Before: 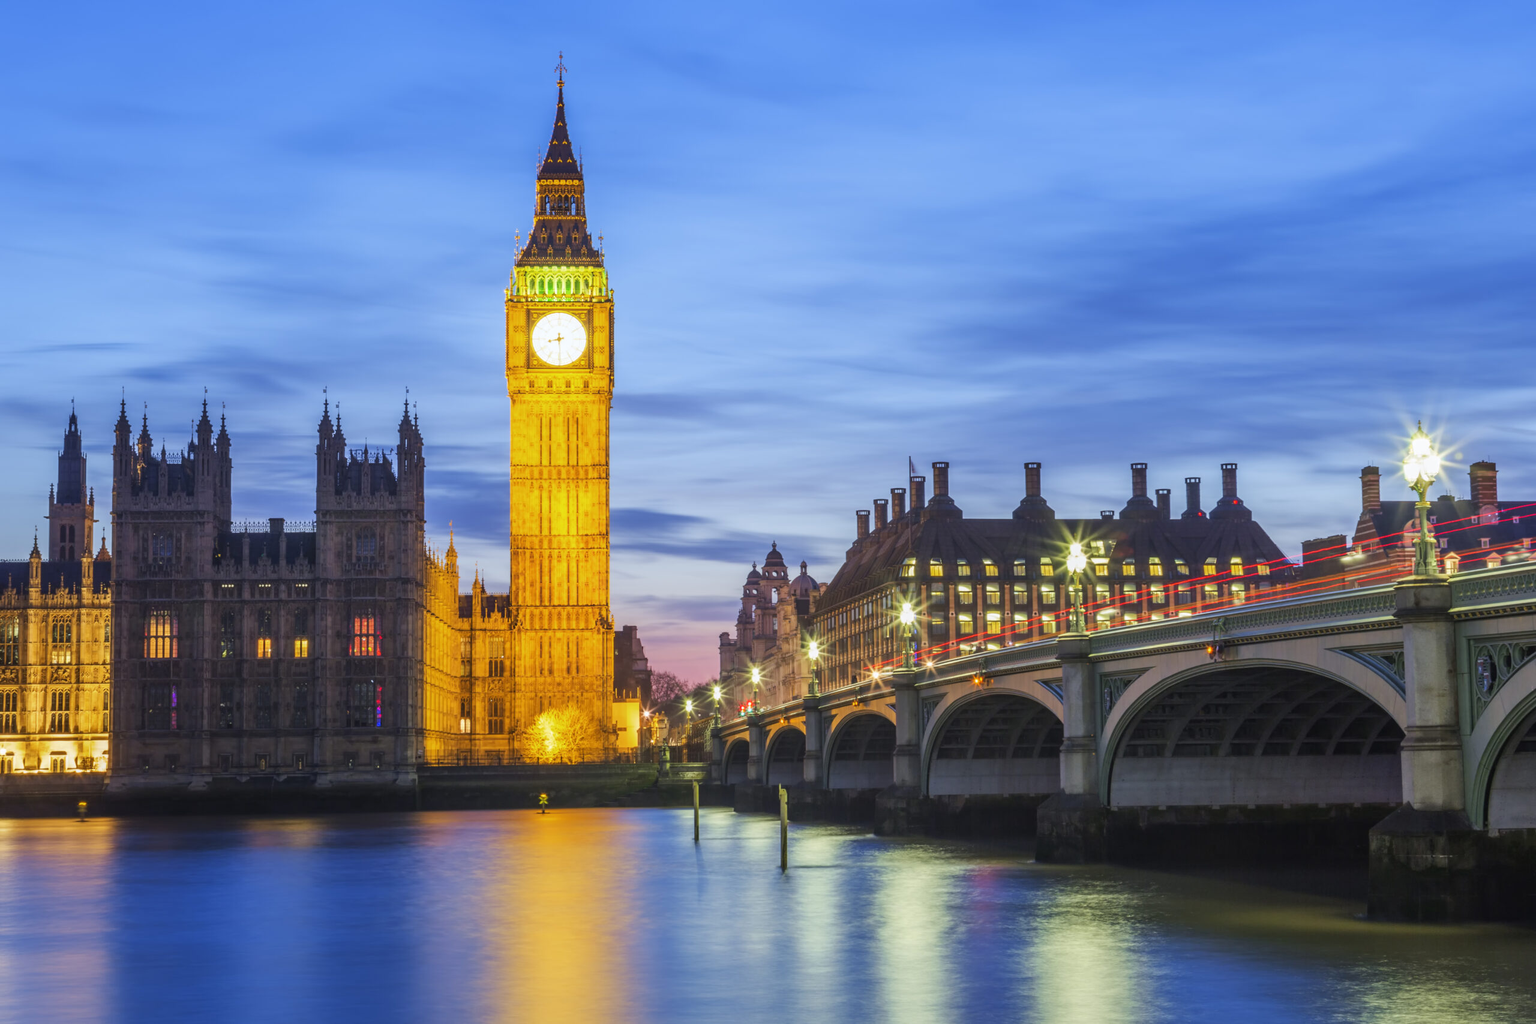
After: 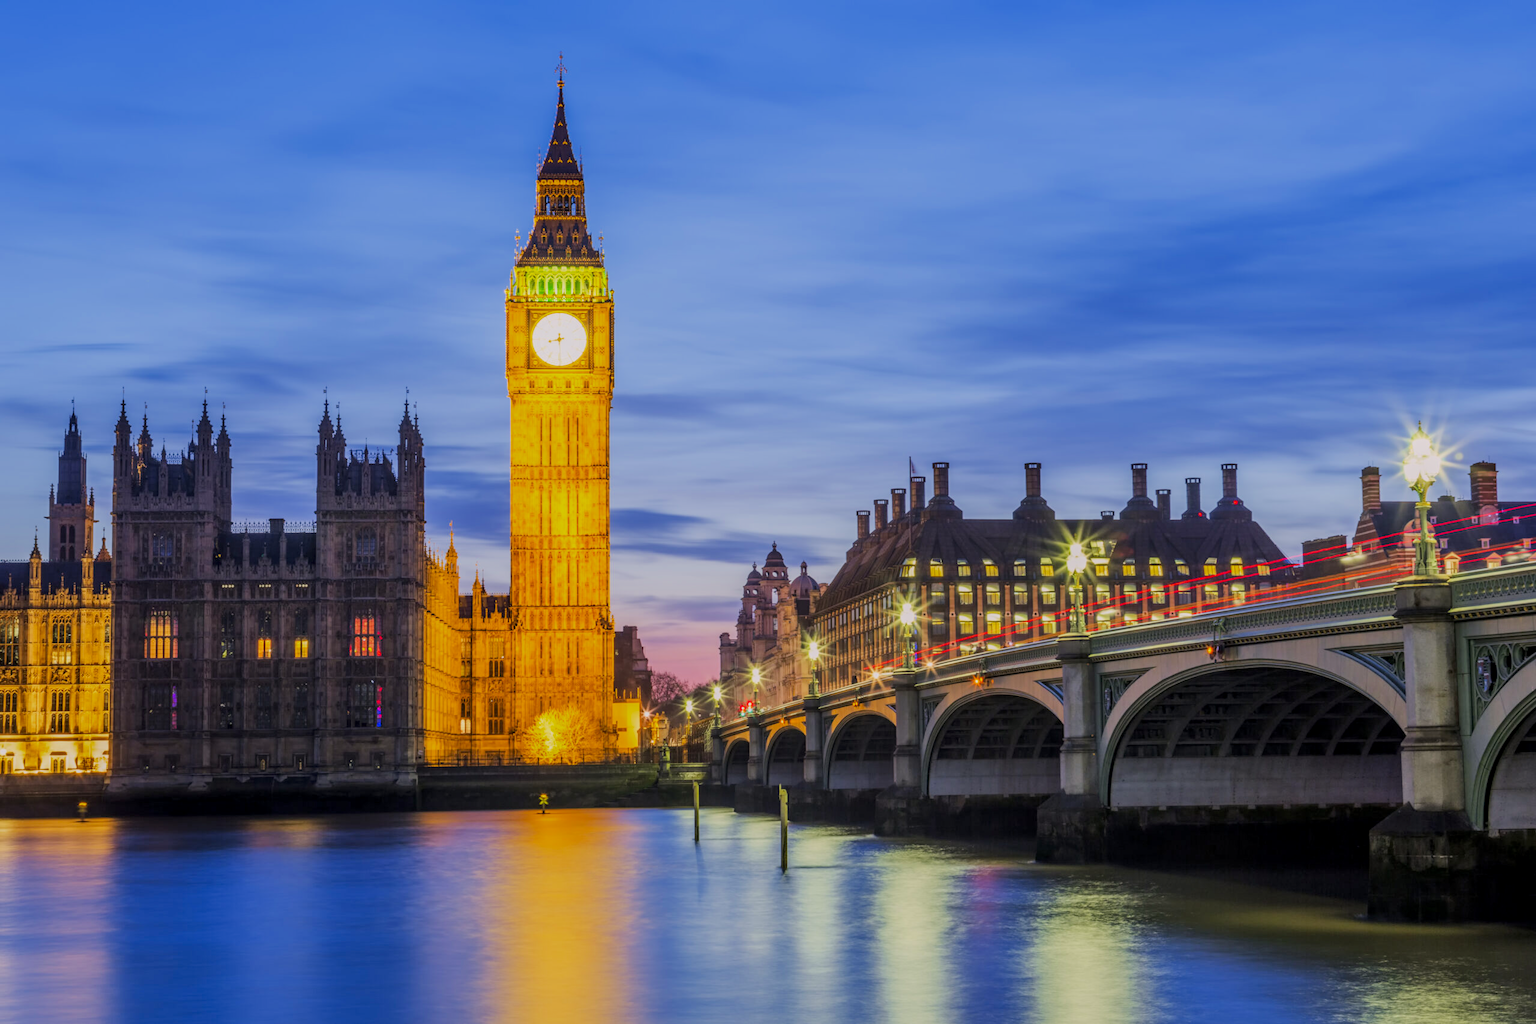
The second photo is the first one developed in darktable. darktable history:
filmic rgb: black relative exposure -7.65 EV, white relative exposure 4.56 EV, threshold 3.06 EV, hardness 3.61, preserve chrominance max RGB, color science v6 (2022), contrast in shadows safe, contrast in highlights safe, enable highlight reconstruction true
color correction: highlights a* 3.5, highlights b* 1.75, saturation 1.18
local contrast: on, module defaults
